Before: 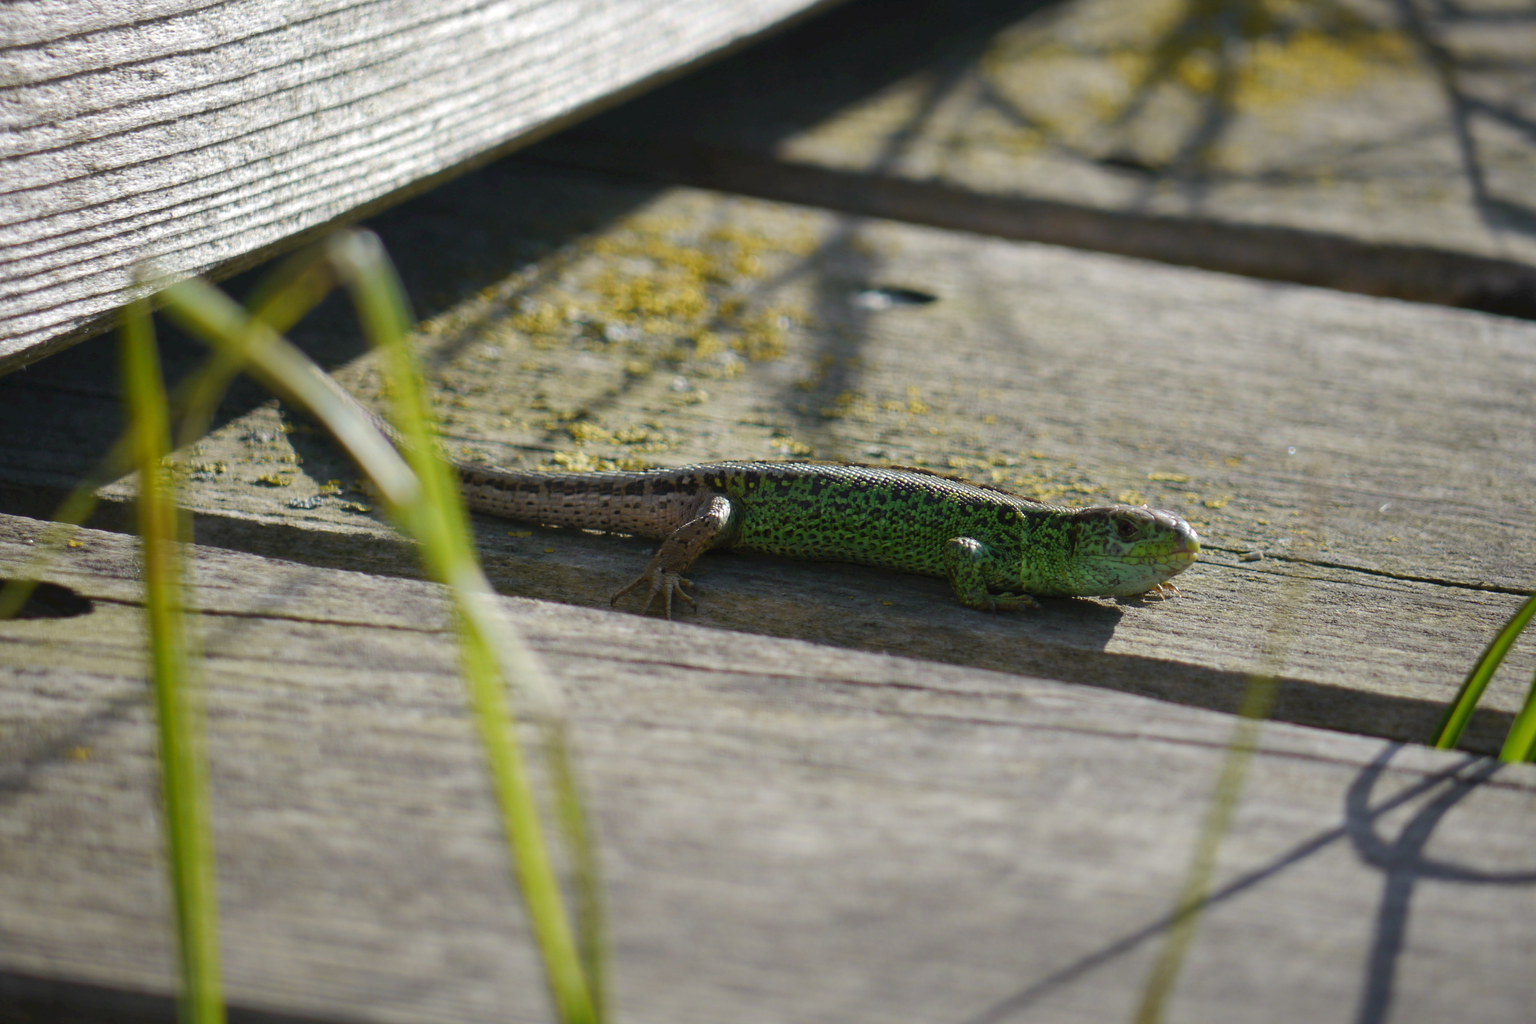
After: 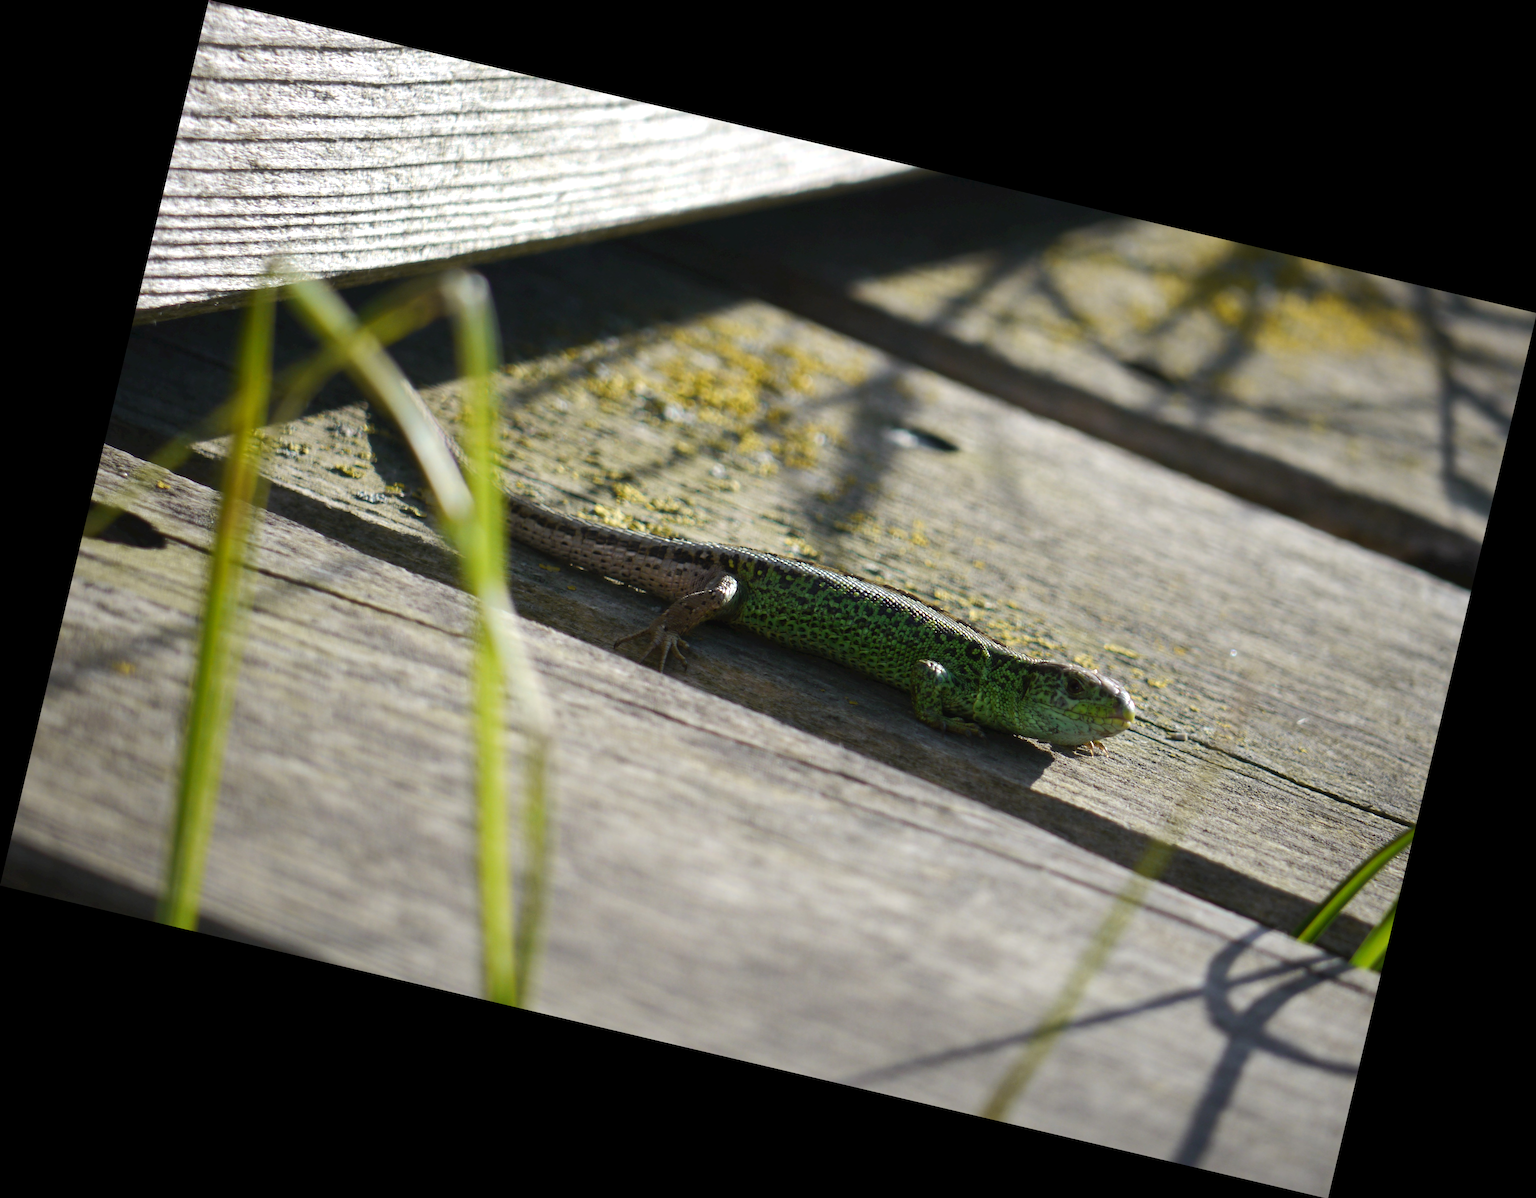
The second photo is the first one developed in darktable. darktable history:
rotate and perspective: rotation 13.27°, automatic cropping off
tone equalizer: -8 EV -0.417 EV, -7 EV -0.389 EV, -6 EV -0.333 EV, -5 EV -0.222 EV, -3 EV 0.222 EV, -2 EV 0.333 EV, -1 EV 0.389 EV, +0 EV 0.417 EV, edges refinement/feathering 500, mask exposure compensation -1.57 EV, preserve details no
